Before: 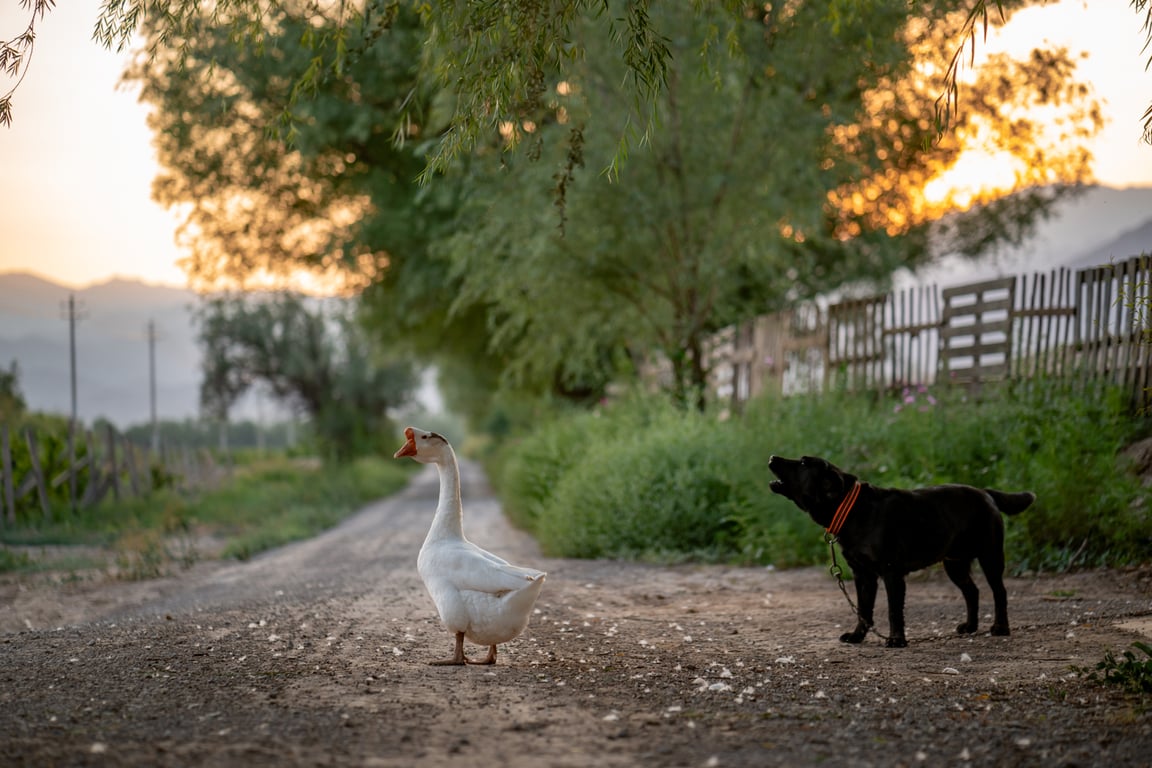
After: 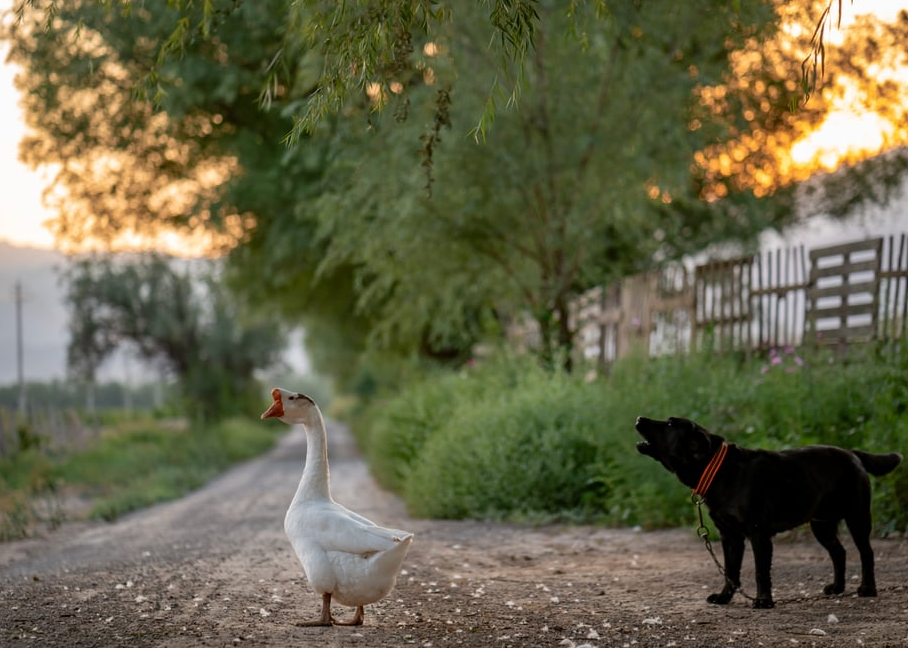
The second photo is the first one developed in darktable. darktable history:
crop: left 11.549%, top 5.116%, right 9.588%, bottom 10.433%
